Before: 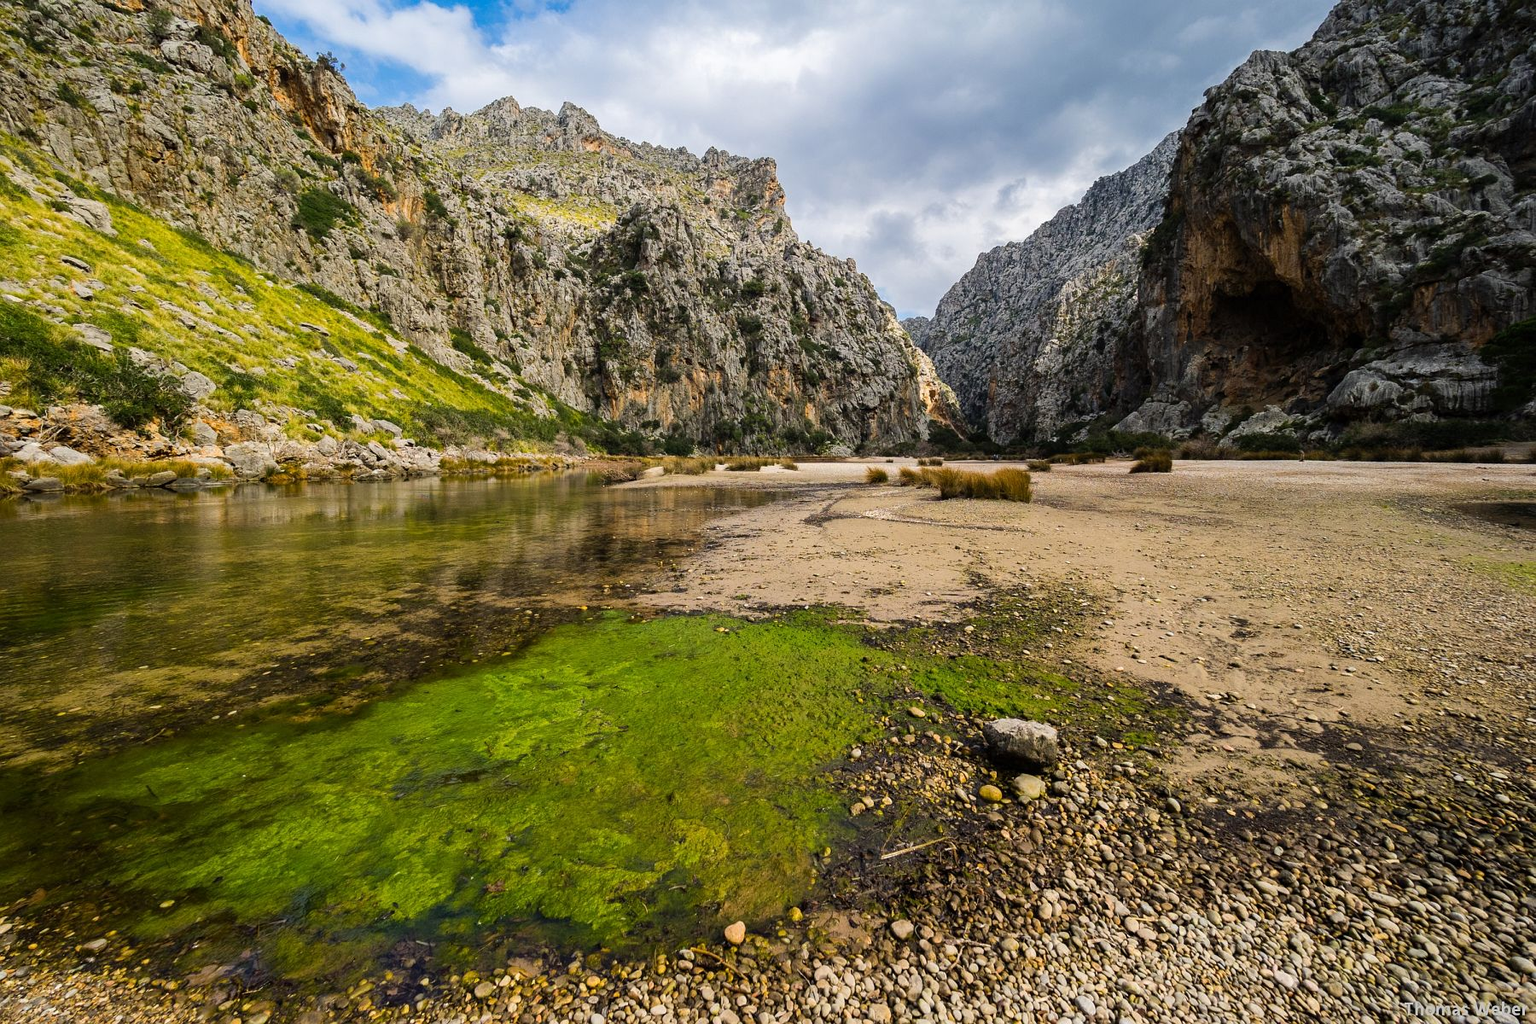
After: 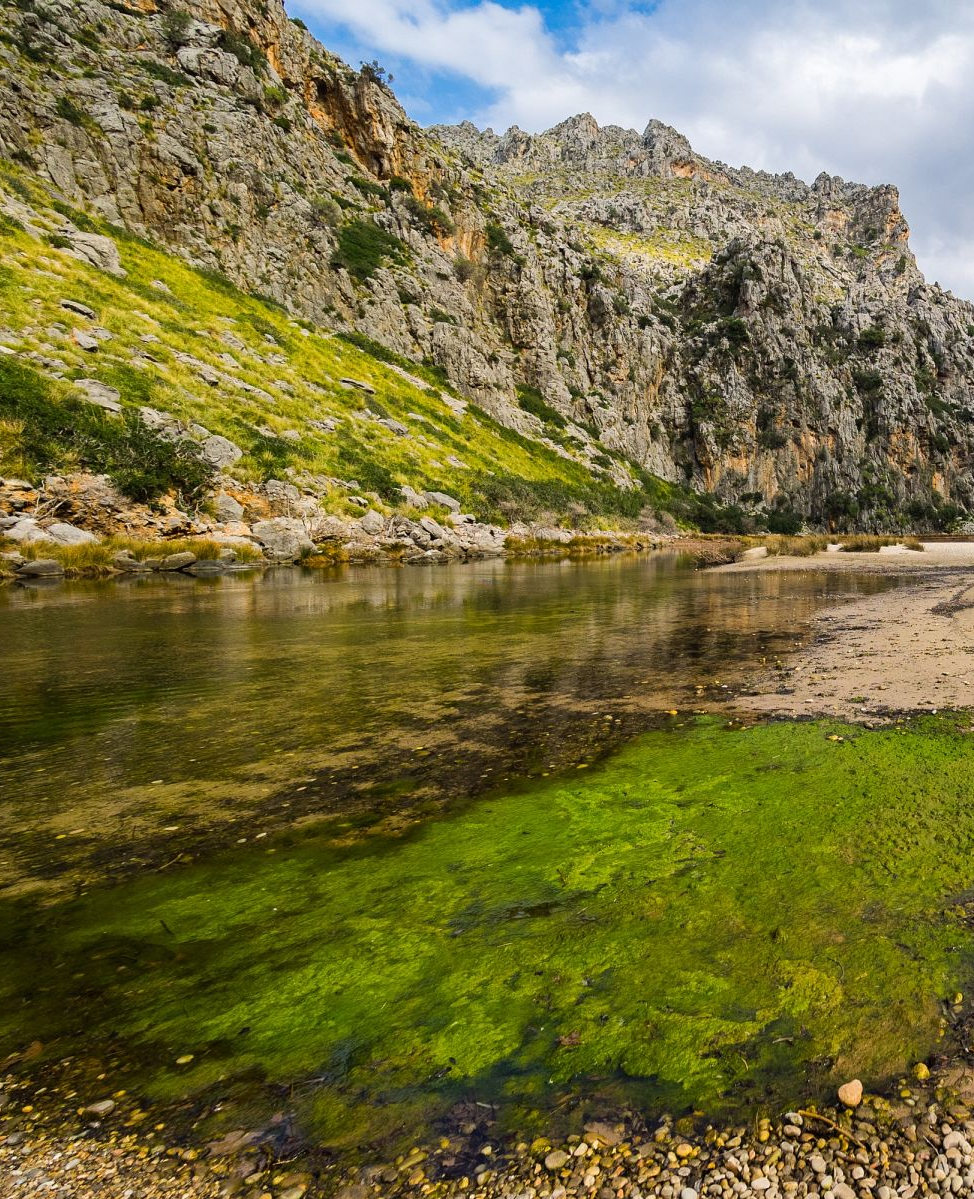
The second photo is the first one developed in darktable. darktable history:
crop: left 0.662%, right 45.191%, bottom 0.081%
